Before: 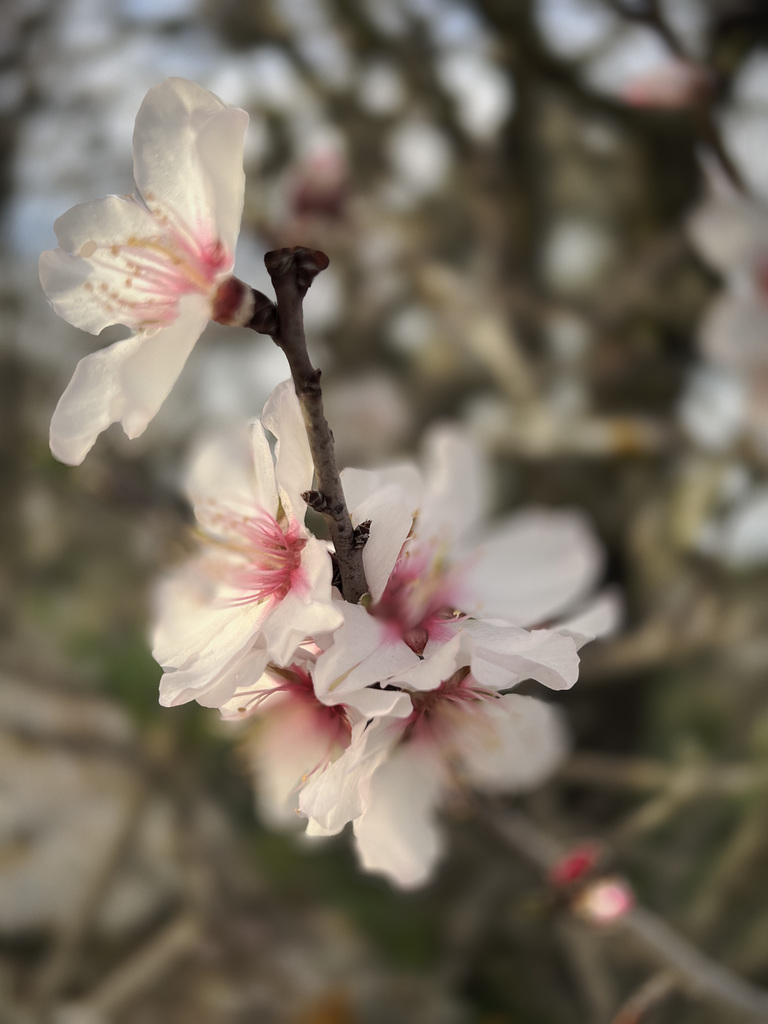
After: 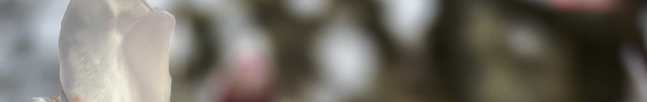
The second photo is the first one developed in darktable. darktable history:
crop and rotate: left 9.644%, top 9.491%, right 6.021%, bottom 80.509%
white balance: red 0.974, blue 1.044
tone equalizer: on, module defaults
local contrast: on, module defaults
